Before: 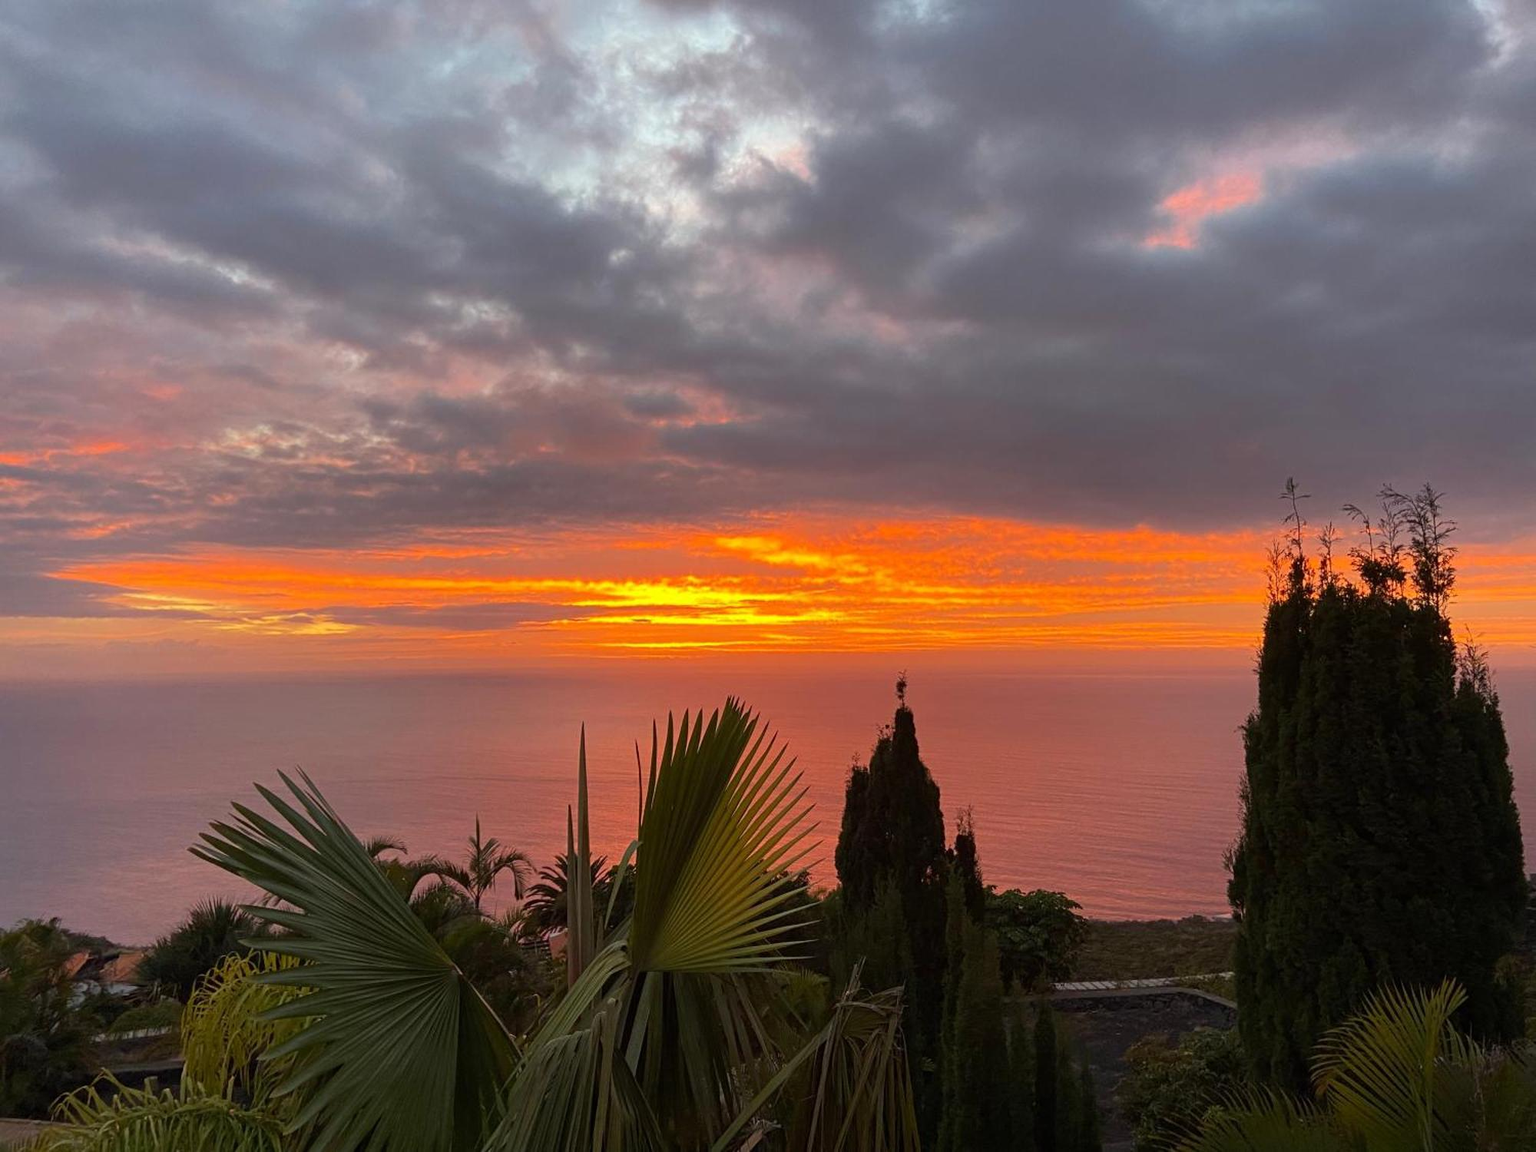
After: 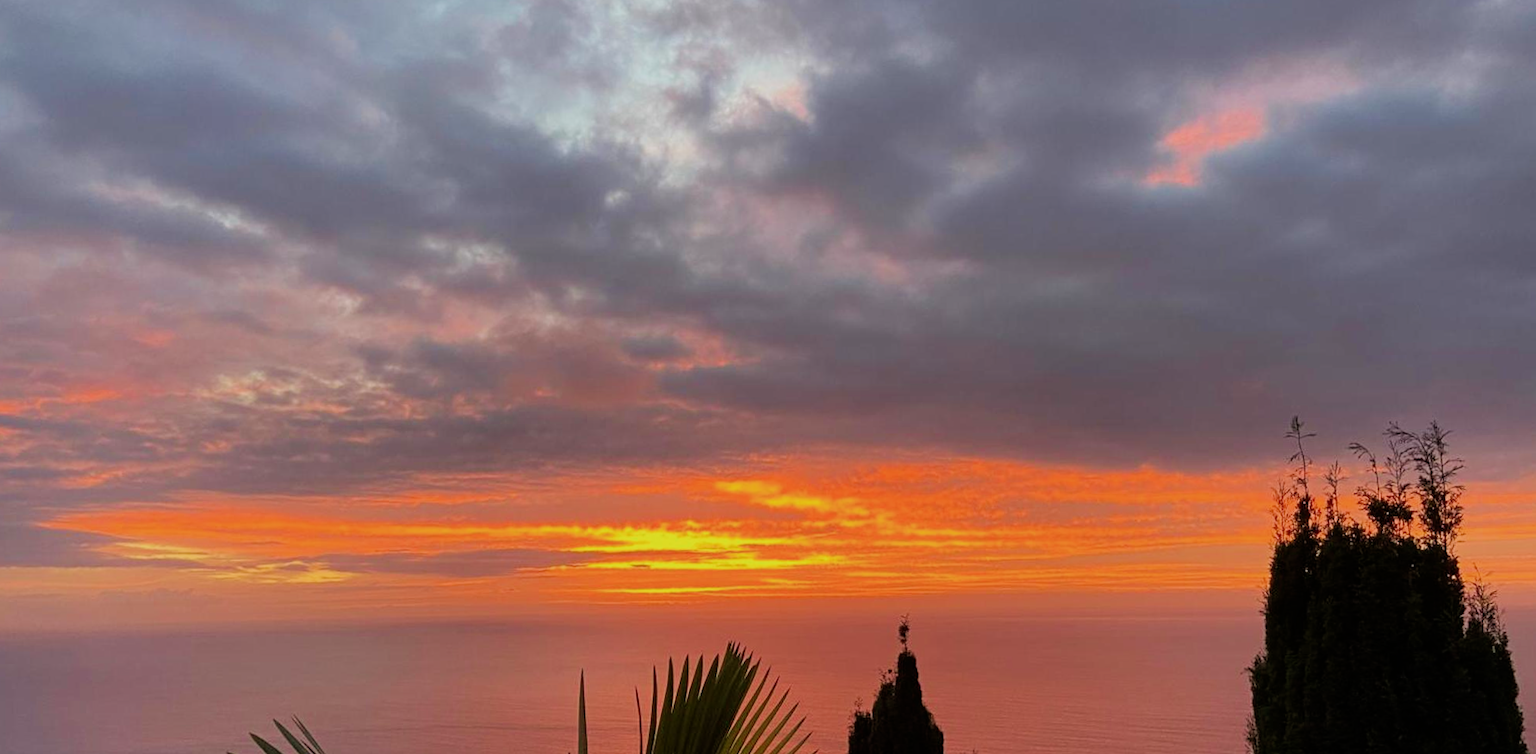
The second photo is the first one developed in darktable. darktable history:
filmic rgb: hardness 4.17
tone equalizer: on, module defaults
rotate and perspective: rotation -0.45°, automatic cropping original format, crop left 0.008, crop right 0.992, crop top 0.012, crop bottom 0.988
velvia: on, module defaults
crop and rotate: top 4.848%, bottom 29.503%
